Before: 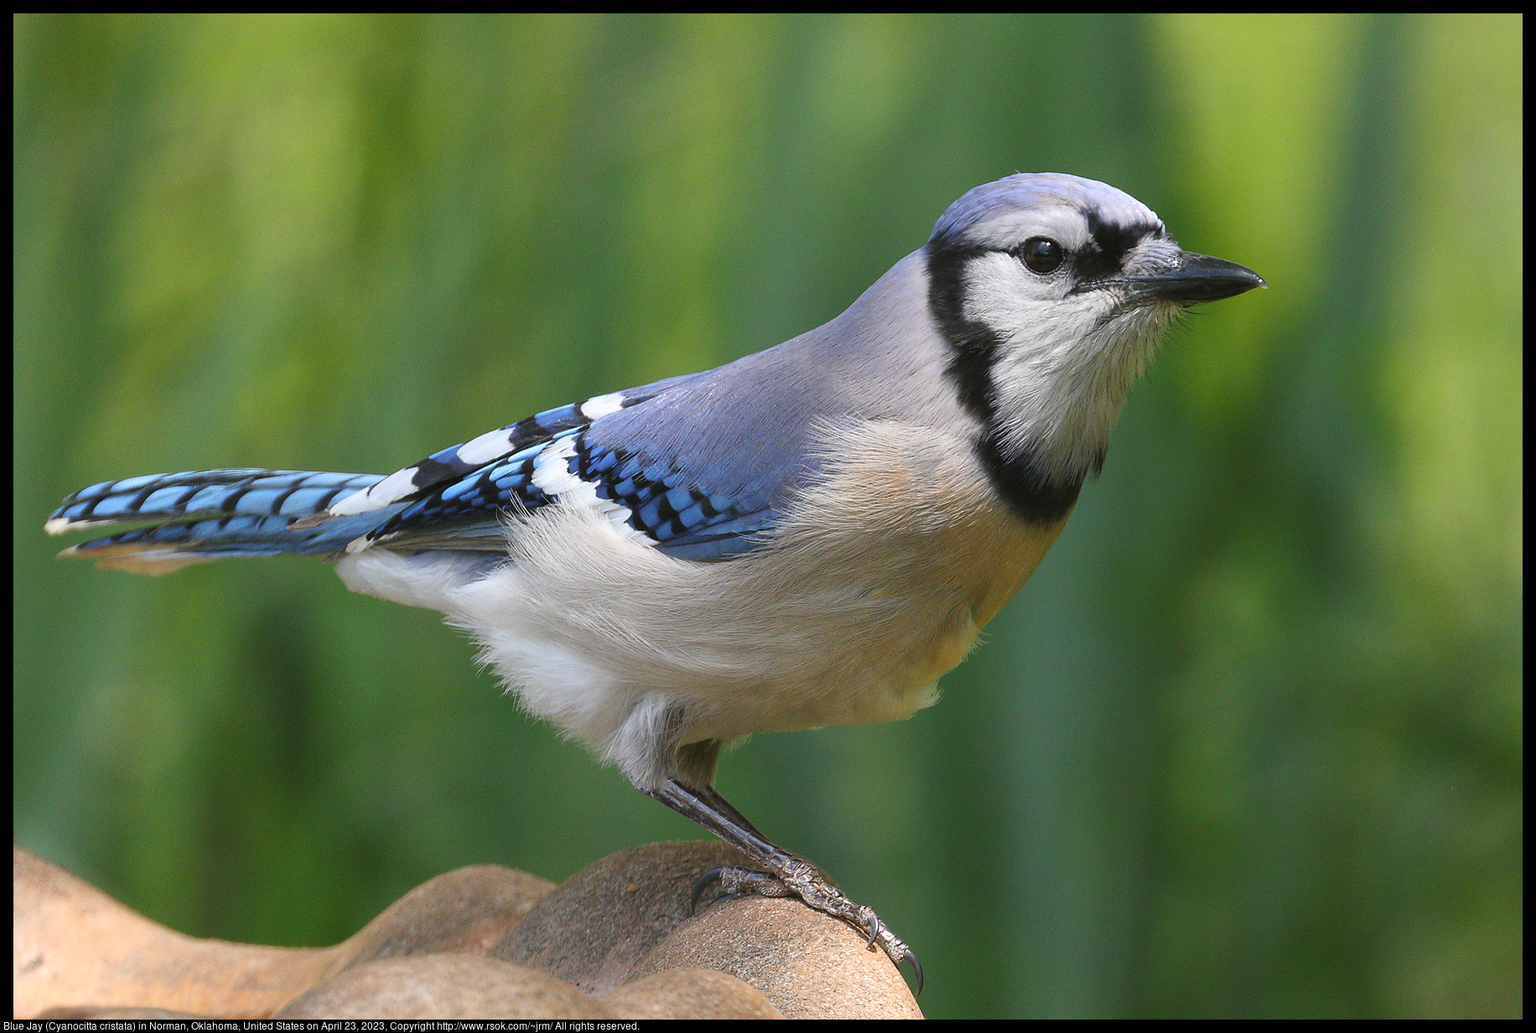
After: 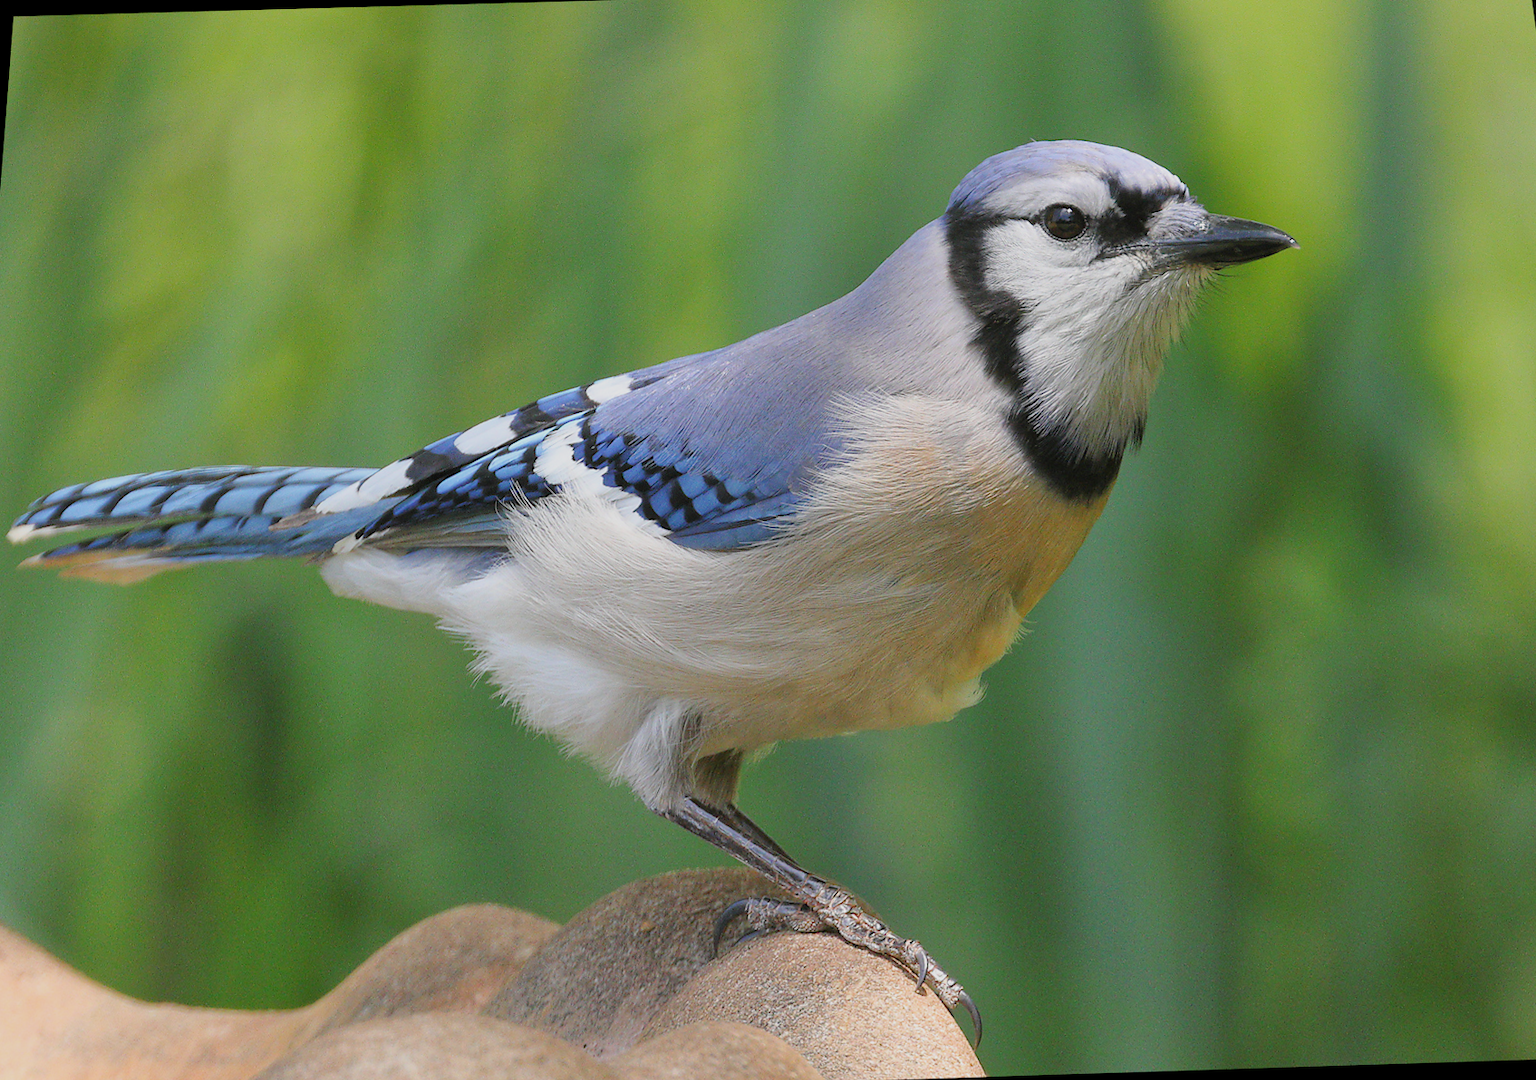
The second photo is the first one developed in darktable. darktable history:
filmic rgb: black relative exposure -7.65 EV, white relative exposure 4.56 EV, hardness 3.61
exposure: black level correction 0, exposure 0.7 EV, compensate exposure bias true, compensate highlight preservation false
rotate and perspective: rotation -1.68°, lens shift (vertical) -0.146, crop left 0.049, crop right 0.912, crop top 0.032, crop bottom 0.96
tone equalizer: -8 EV 0.25 EV, -7 EV 0.417 EV, -6 EV 0.417 EV, -5 EV 0.25 EV, -3 EV -0.25 EV, -2 EV -0.417 EV, -1 EV -0.417 EV, +0 EV -0.25 EV, edges refinement/feathering 500, mask exposure compensation -1.57 EV, preserve details guided filter
